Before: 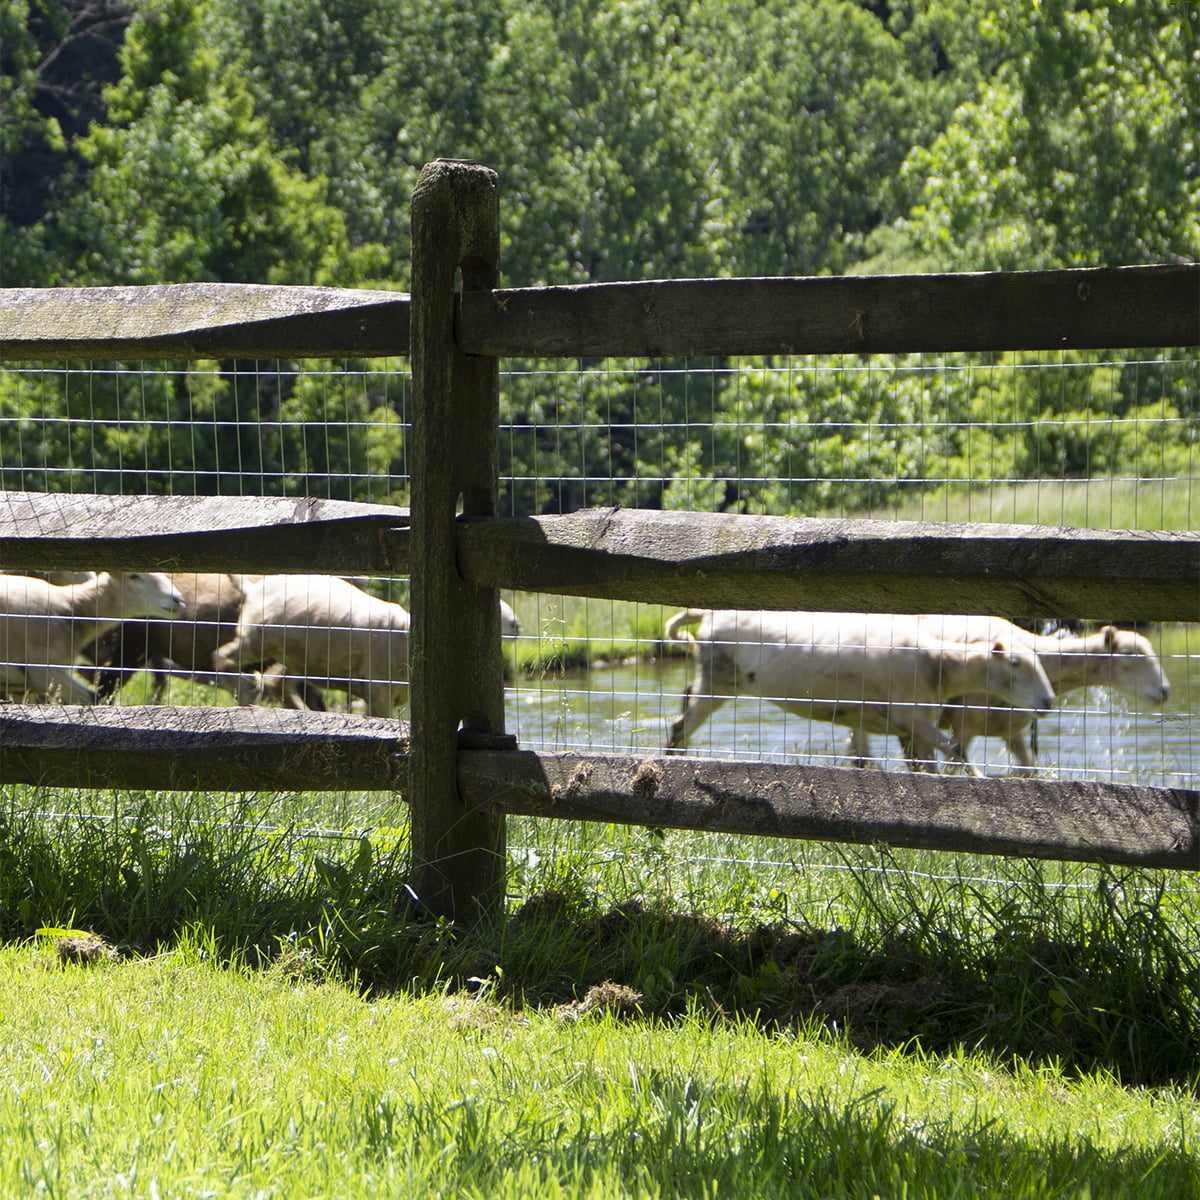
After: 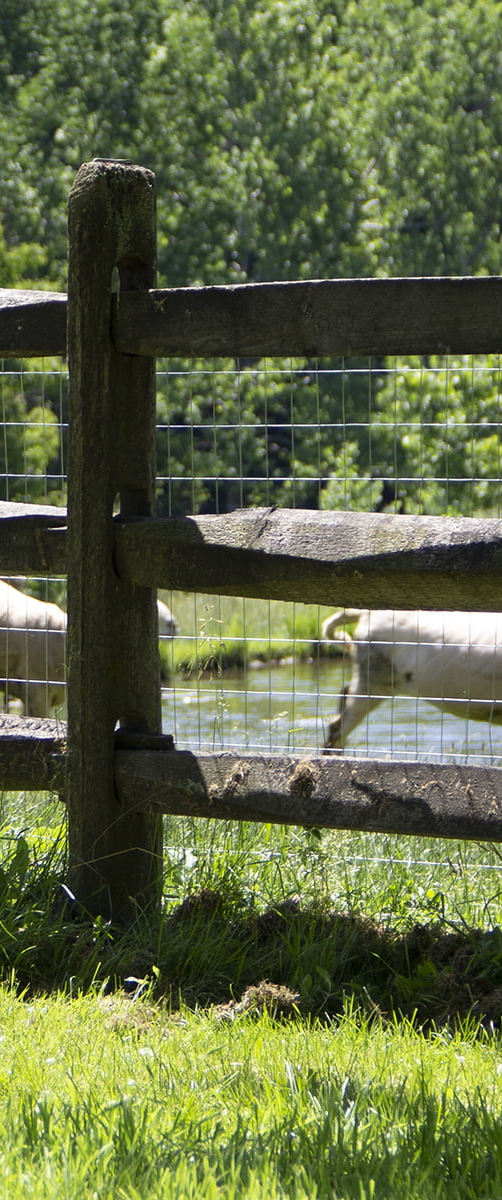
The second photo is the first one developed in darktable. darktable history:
crop: left 28.601%, right 29.536%
exposure: exposure -0.003 EV, compensate highlight preservation false
